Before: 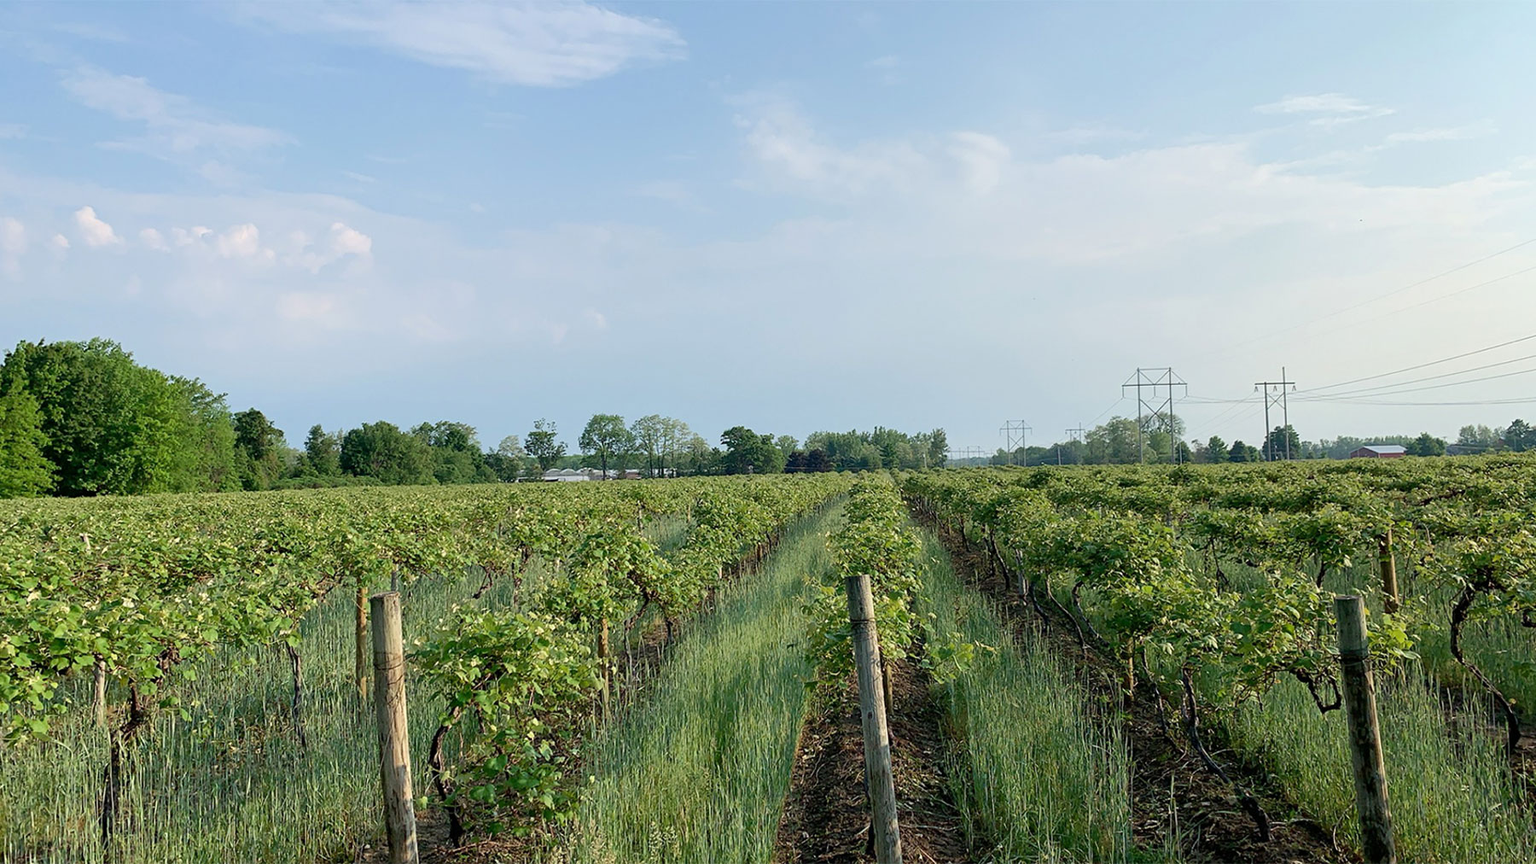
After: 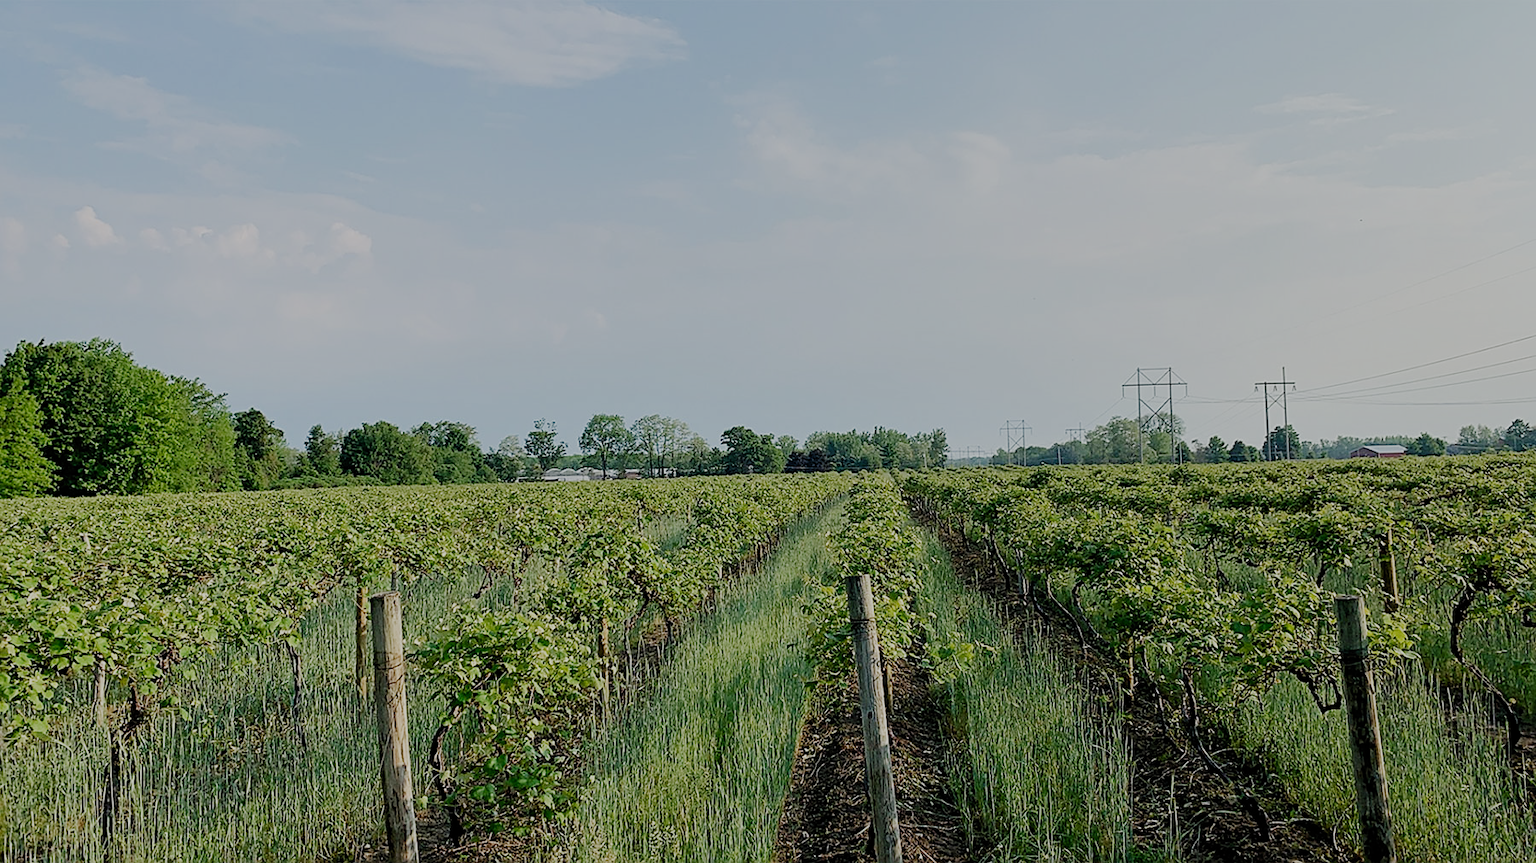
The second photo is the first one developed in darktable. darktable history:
sharpen: on, module defaults
filmic rgb: black relative exposure -6.9 EV, white relative exposure 5.67 EV, hardness 2.85, preserve chrominance no, color science v5 (2021), contrast in shadows safe, contrast in highlights safe
shadows and highlights: shadows -20.19, white point adjustment -2.08, highlights -34.75, highlights color adjustment 32.51%
